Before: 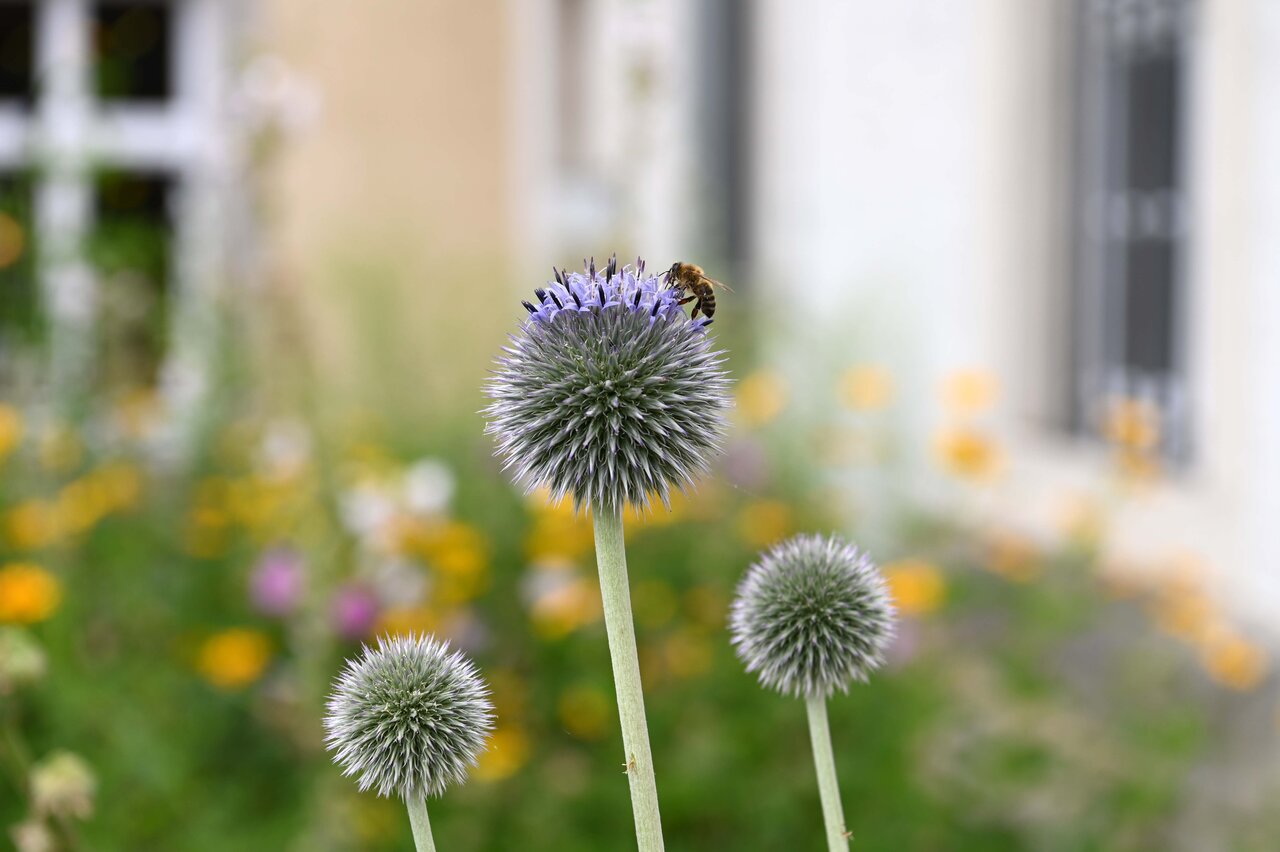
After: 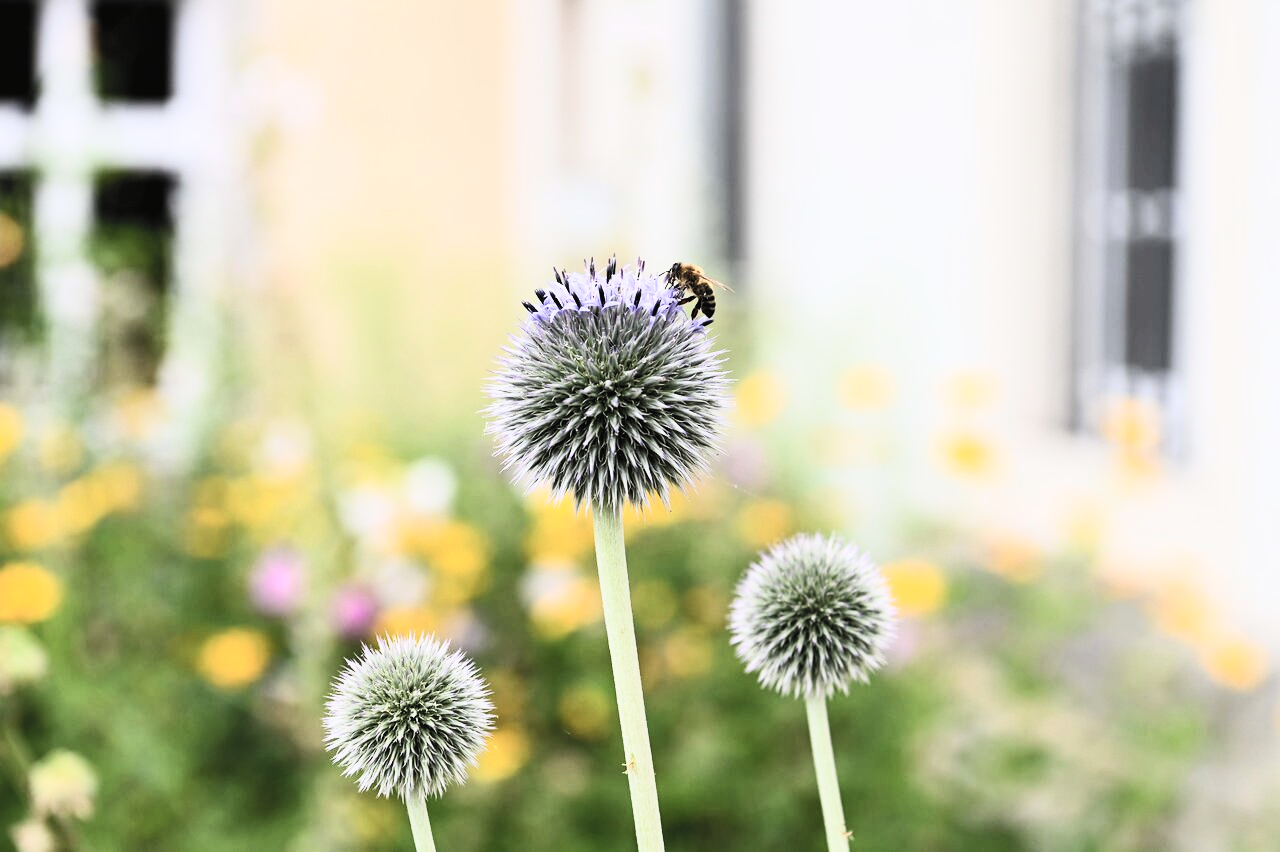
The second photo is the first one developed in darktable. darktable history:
contrast brightness saturation: contrast 0.39, brightness 0.53
filmic rgb: black relative exposure -5 EV, hardness 2.88, contrast 1.3, highlights saturation mix -30%
